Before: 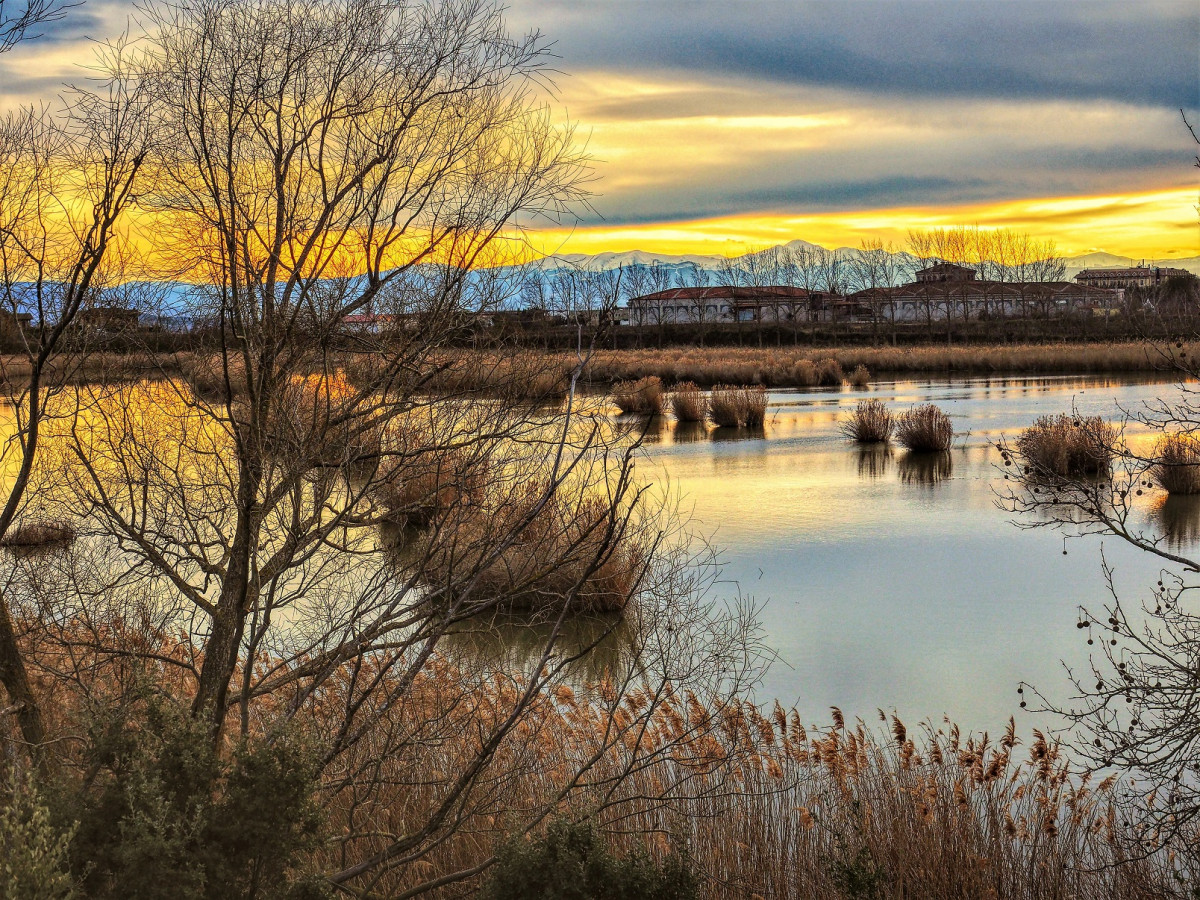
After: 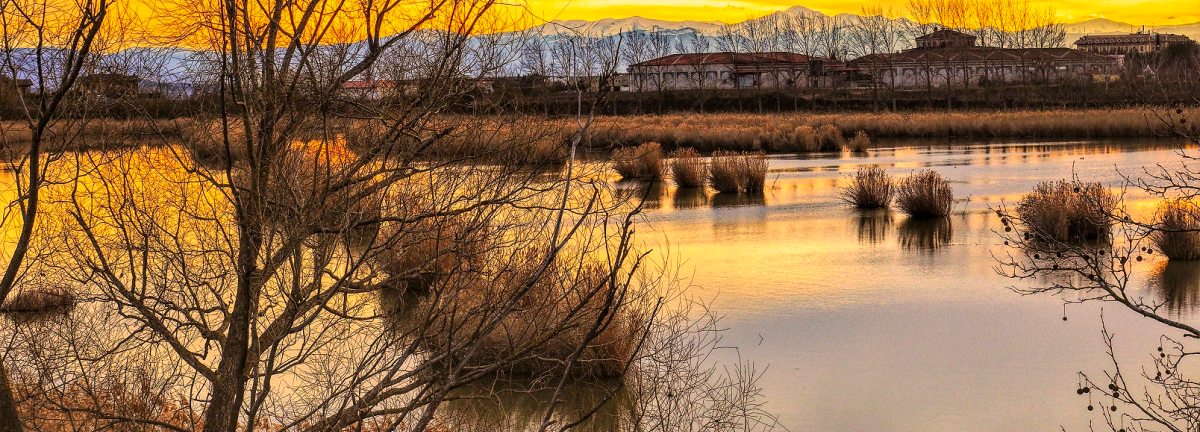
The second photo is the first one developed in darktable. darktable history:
color correction: highlights a* 17.46, highlights b* 19.11
crop and rotate: top 26.093%, bottom 25.844%
